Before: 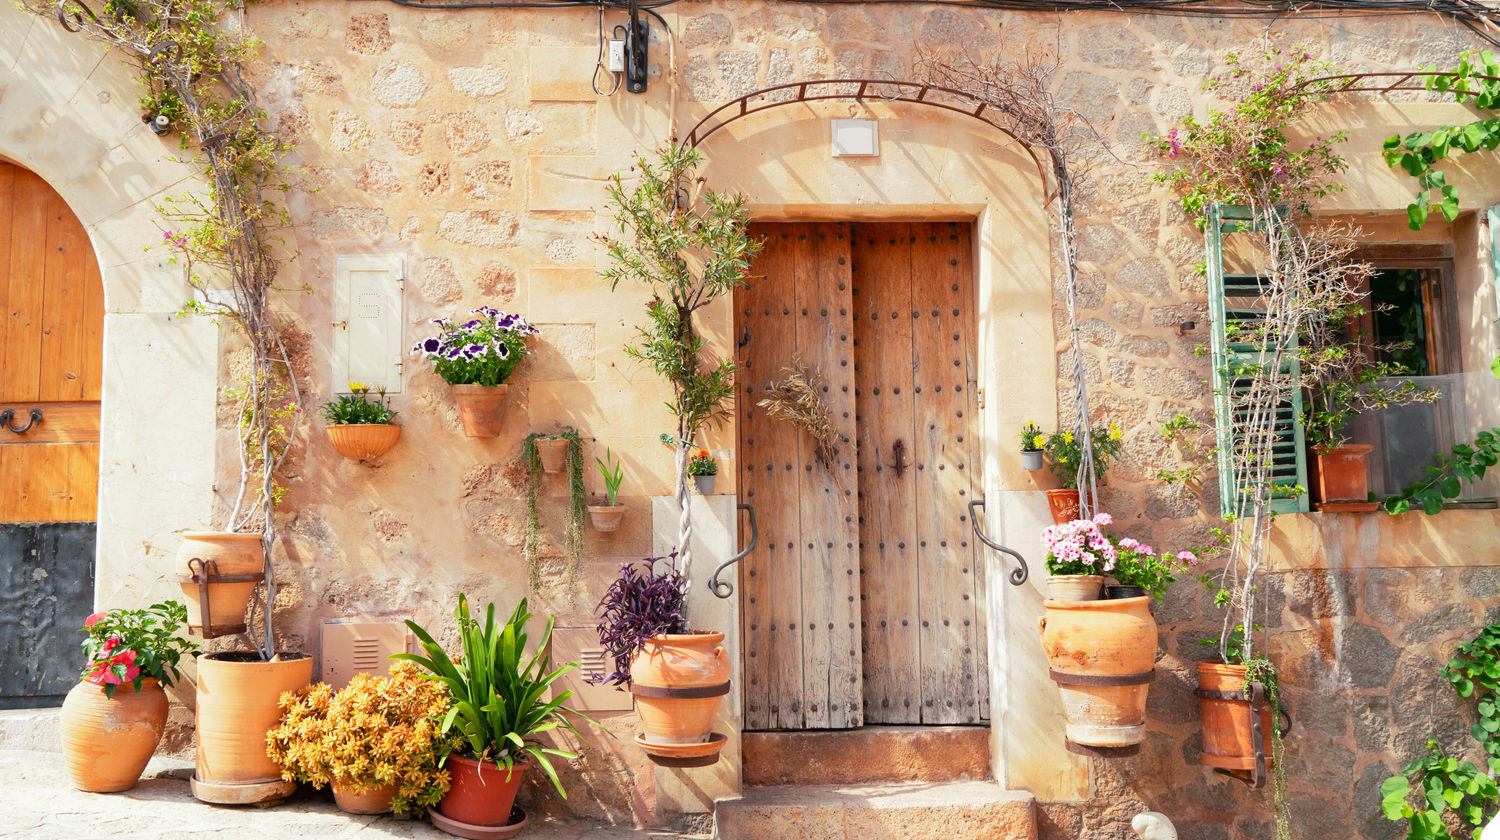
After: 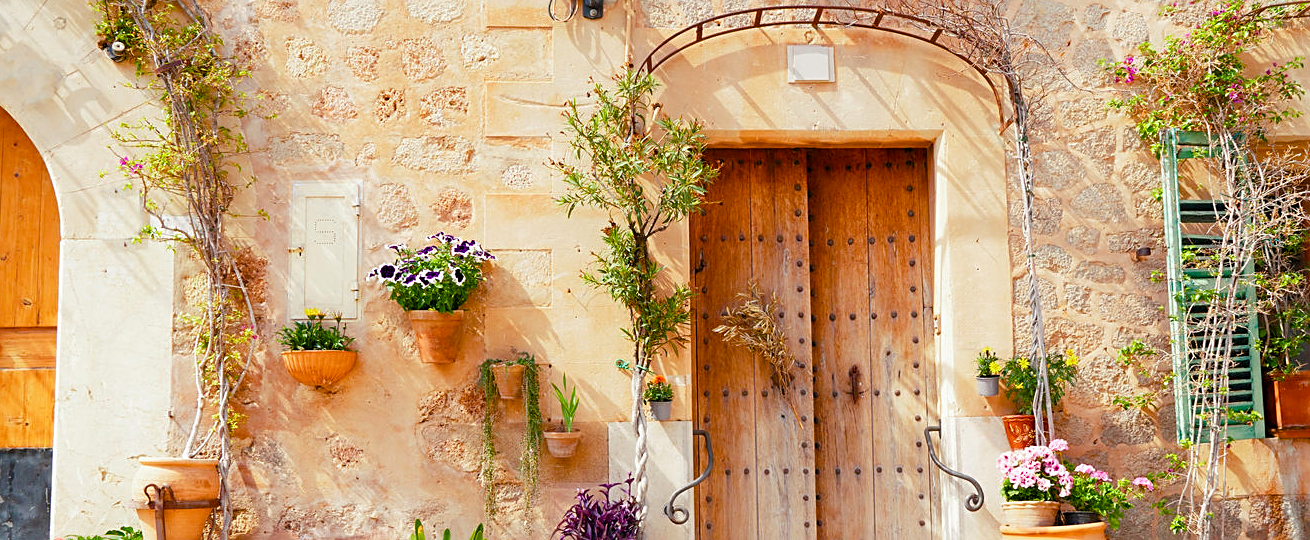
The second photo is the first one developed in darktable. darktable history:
sharpen: on, module defaults
crop: left 2.973%, top 8.852%, right 9.676%, bottom 26.757%
color balance rgb: linear chroma grading › global chroma 15.495%, perceptual saturation grading › global saturation 14.486%, perceptual saturation grading › highlights -30.612%, perceptual saturation grading › shadows 51.788%, global vibrance 14.539%
